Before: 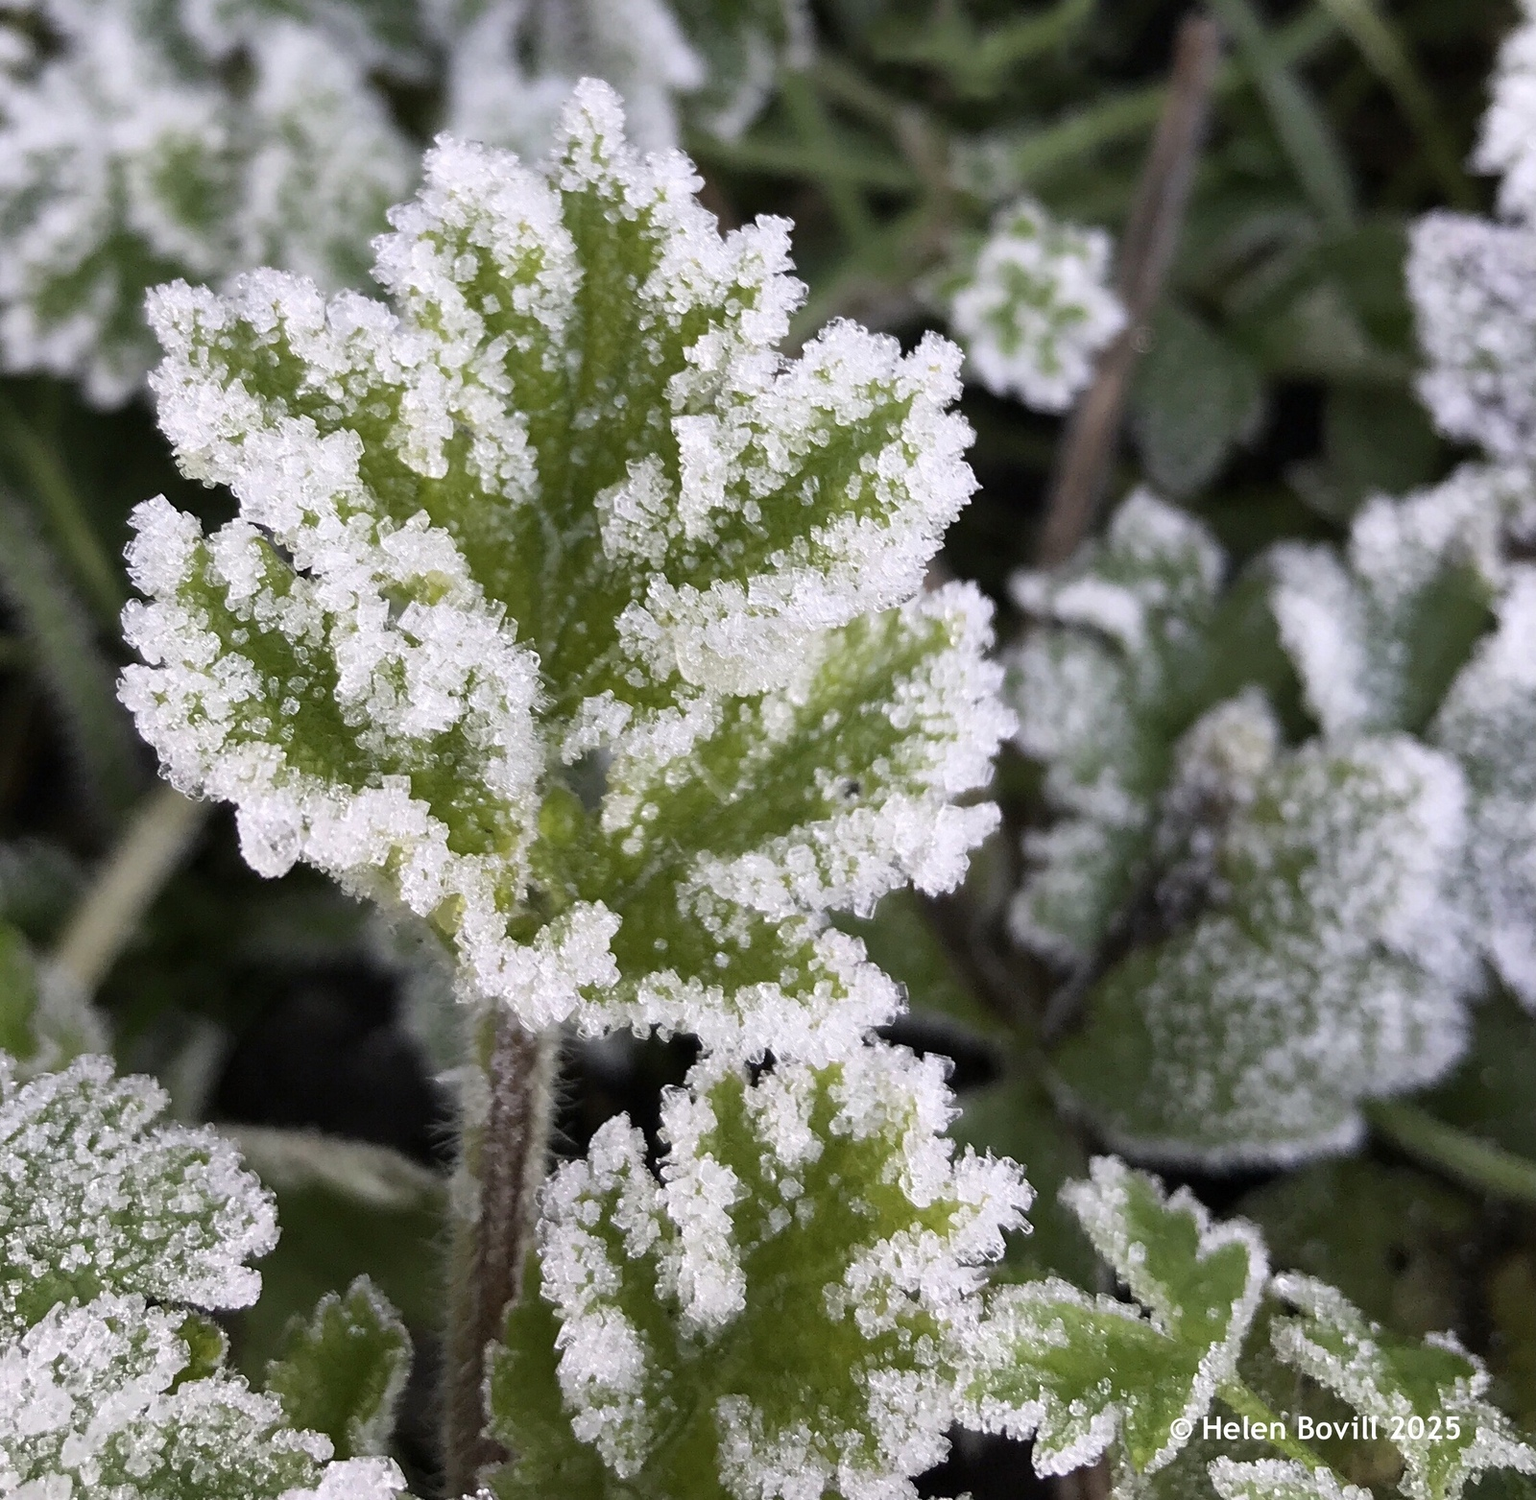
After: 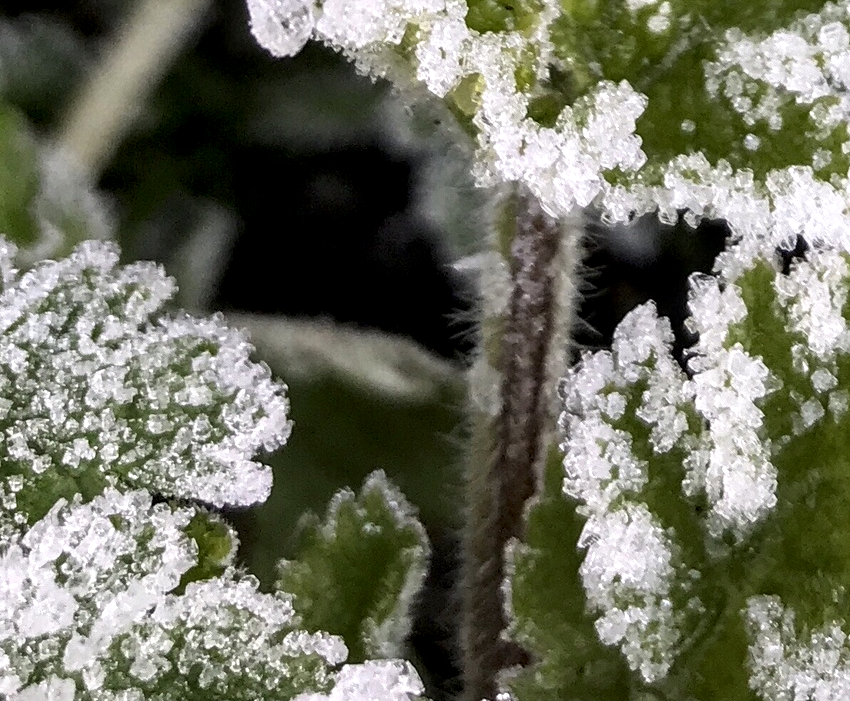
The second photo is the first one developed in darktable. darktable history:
contrast brightness saturation: contrast -0.017, brightness -0.01, saturation 0.034
local contrast: highlights 60%, shadows 60%, detail 160%
crop and rotate: top 54.923%, right 46.829%, bottom 0.198%
